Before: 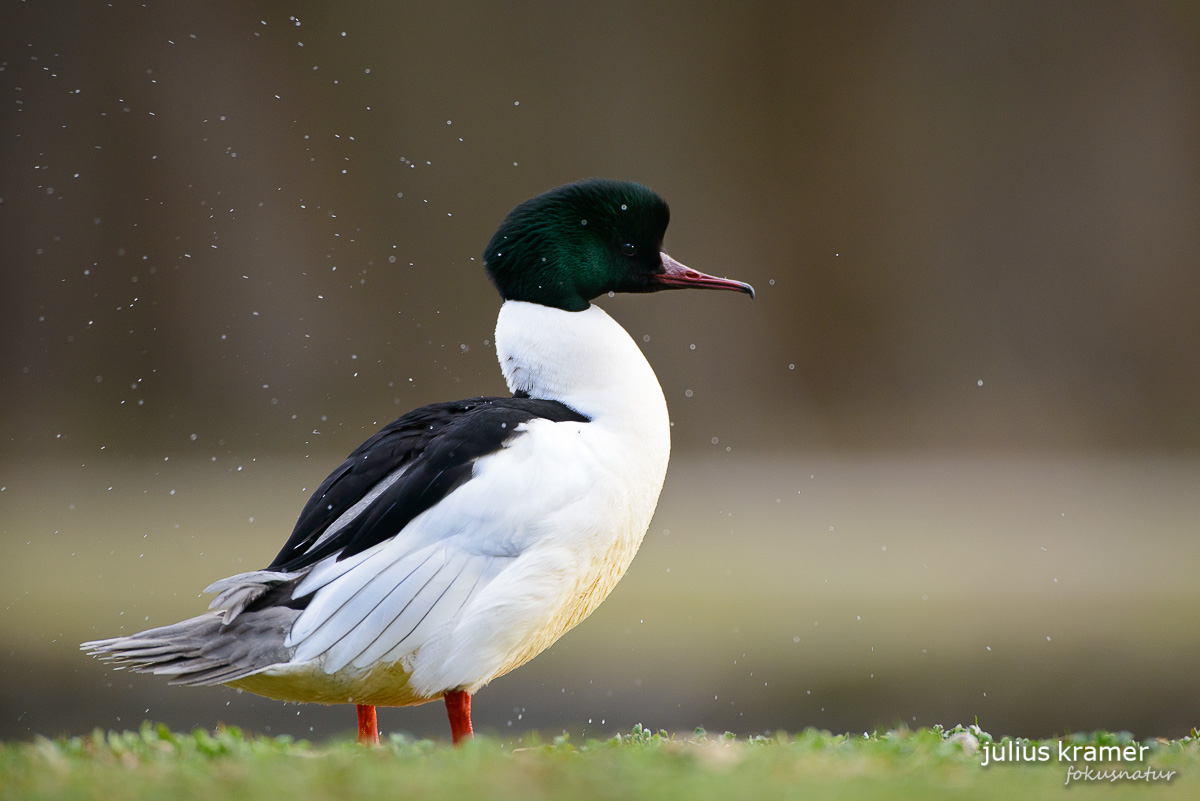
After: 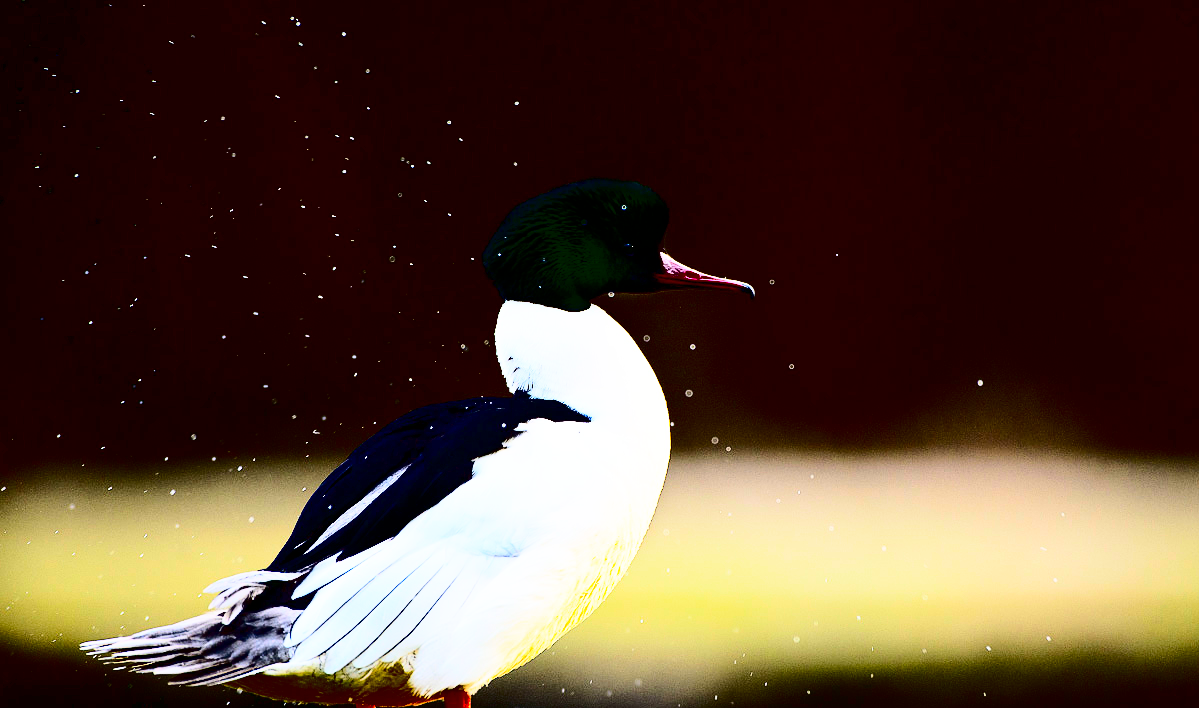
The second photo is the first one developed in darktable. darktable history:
crop and rotate: top 0%, bottom 11.567%
contrast brightness saturation: contrast 0.768, brightness -0.993, saturation 0.981
base curve: curves: ch0 [(0, 0) (0.005, 0.002) (0.193, 0.295) (0.399, 0.664) (0.75, 0.928) (1, 1)], preserve colors none
shadows and highlights: radius 336.28, shadows 28.83, soften with gaussian
